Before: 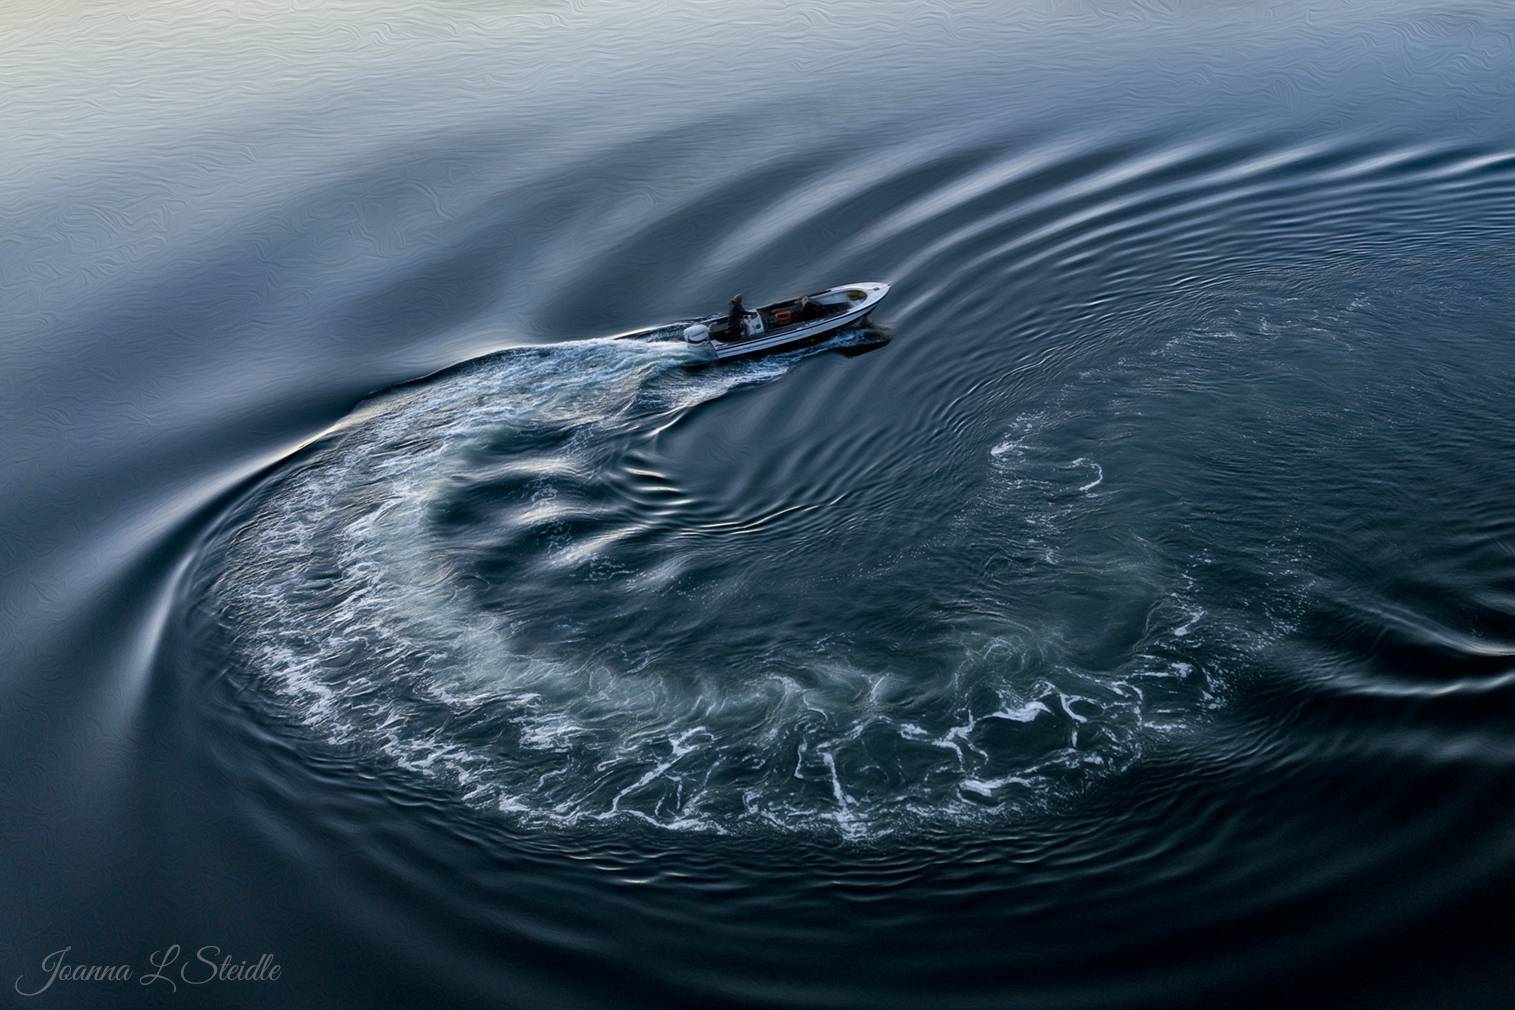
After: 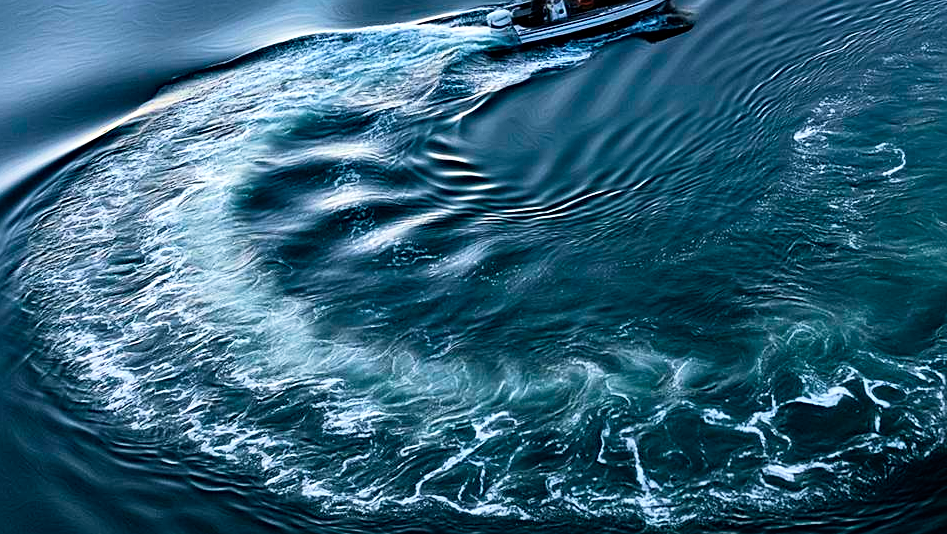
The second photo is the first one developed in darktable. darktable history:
crop: left 13.023%, top 31.2%, right 24.441%, bottom 15.858%
sharpen: on, module defaults
tone equalizer: -8 EV -0.454 EV, -7 EV -0.396 EV, -6 EV -0.356 EV, -5 EV -0.185 EV, -3 EV 0.189 EV, -2 EV 0.303 EV, -1 EV 0.371 EV, +0 EV 0.388 EV
velvia: on, module defaults
contrast brightness saturation: contrast 0.203, brightness 0.154, saturation 0.138
